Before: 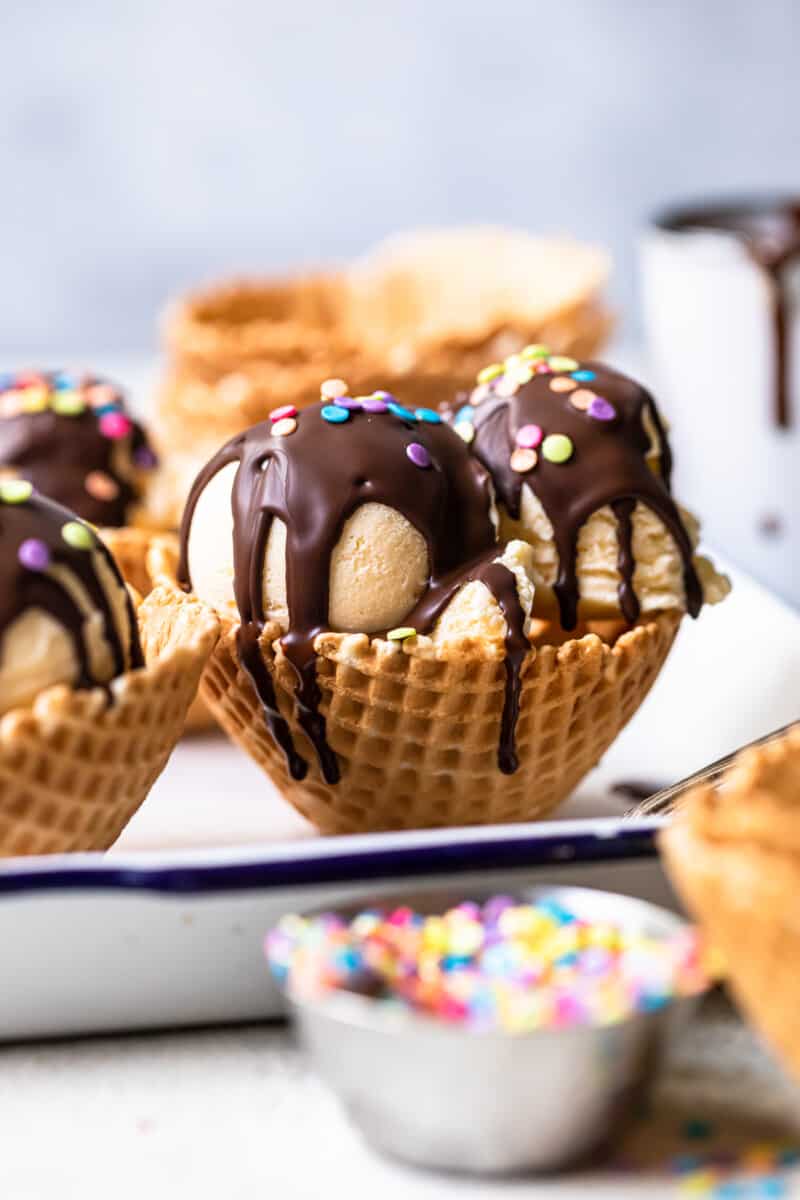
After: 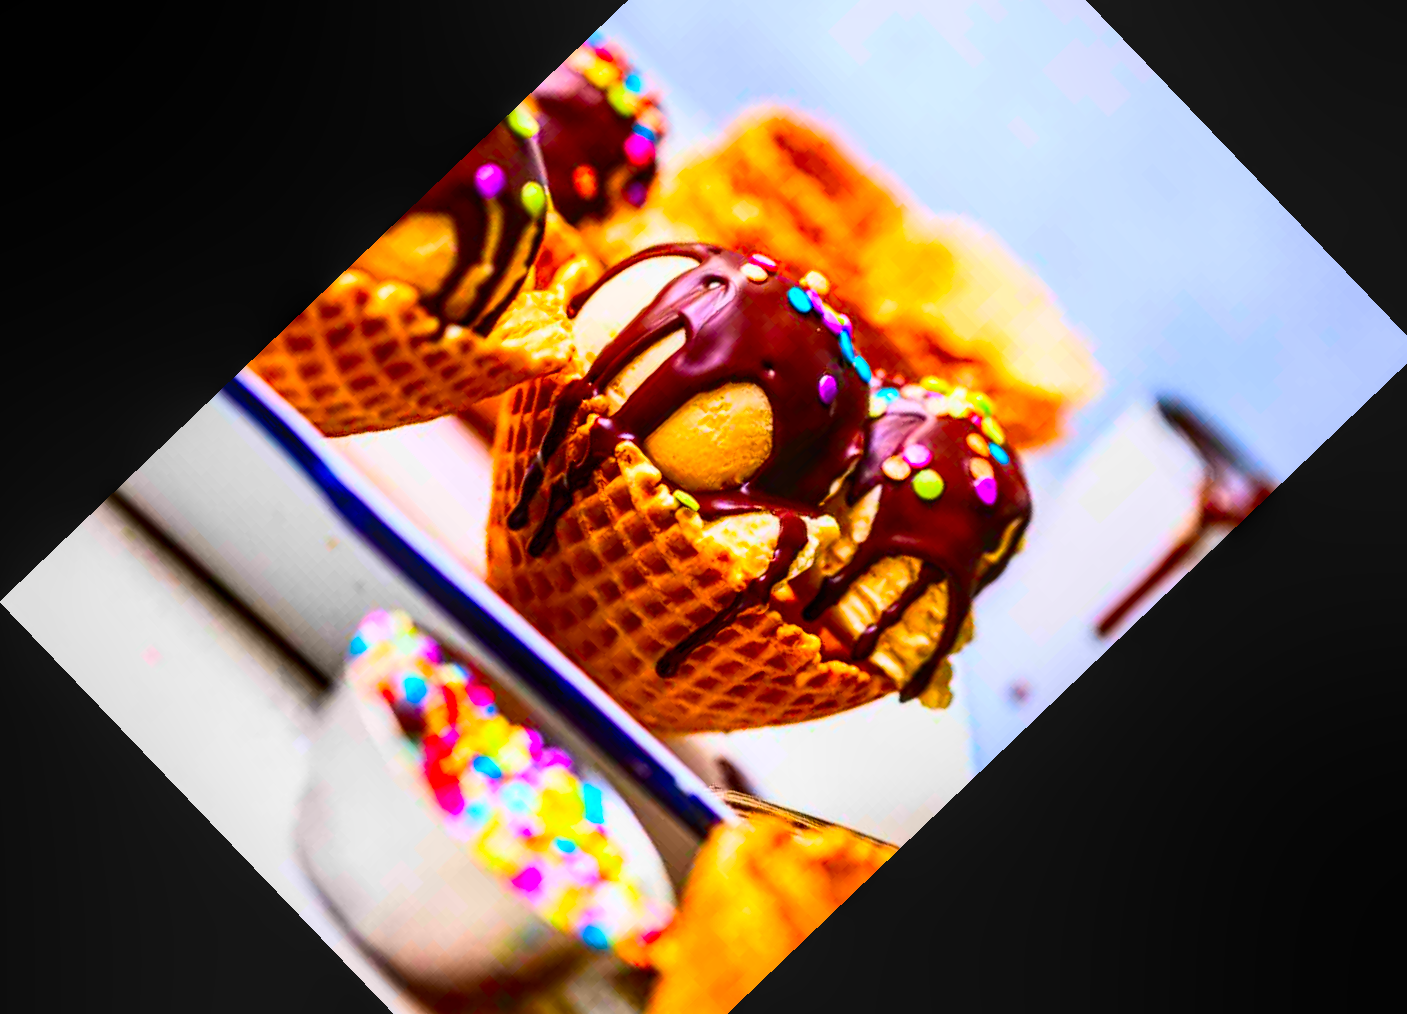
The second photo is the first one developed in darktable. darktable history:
contrast brightness saturation: contrast 0.26, brightness 0.02, saturation 0.87
crop and rotate: angle -46.26°, top 16.234%, right 0.912%, bottom 11.704%
color balance rgb: linear chroma grading › global chroma 25%, perceptual saturation grading › global saturation 50%
local contrast: on, module defaults
